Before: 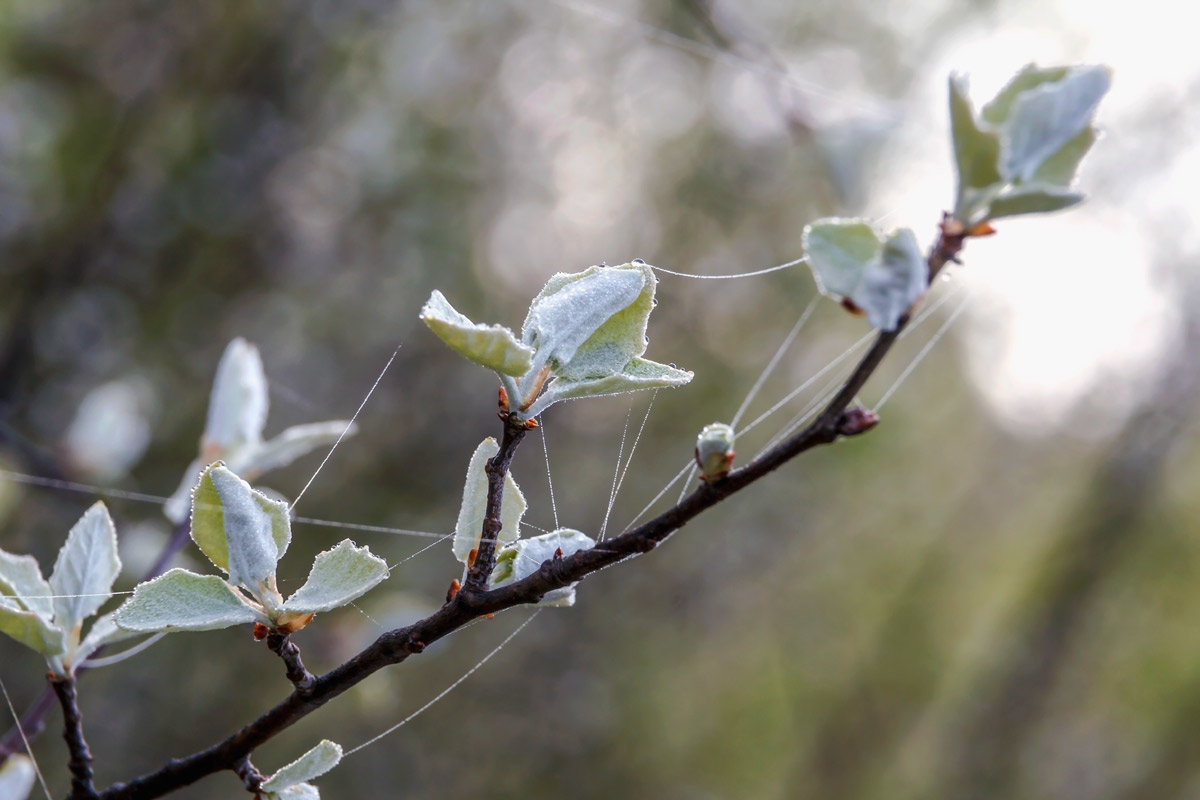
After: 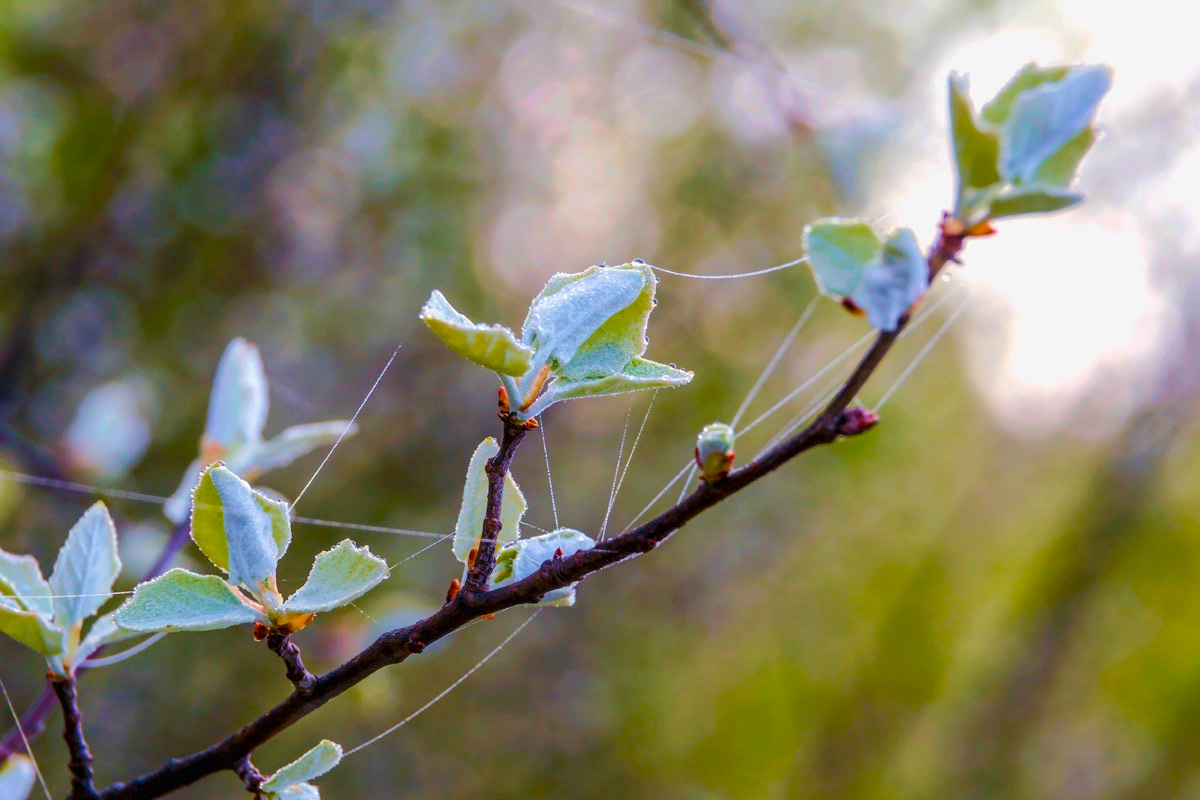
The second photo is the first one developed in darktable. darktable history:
base curve: curves: ch0 [(0, 0) (0.235, 0.266) (0.503, 0.496) (0.786, 0.72) (1, 1)]
velvia: strength 35.88%
color balance rgb: linear chroma grading › global chroma 15.539%, perceptual saturation grading › global saturation 35.942%, perceptual saturation grading › shadows 36.194%, global vibrance 33.126%
